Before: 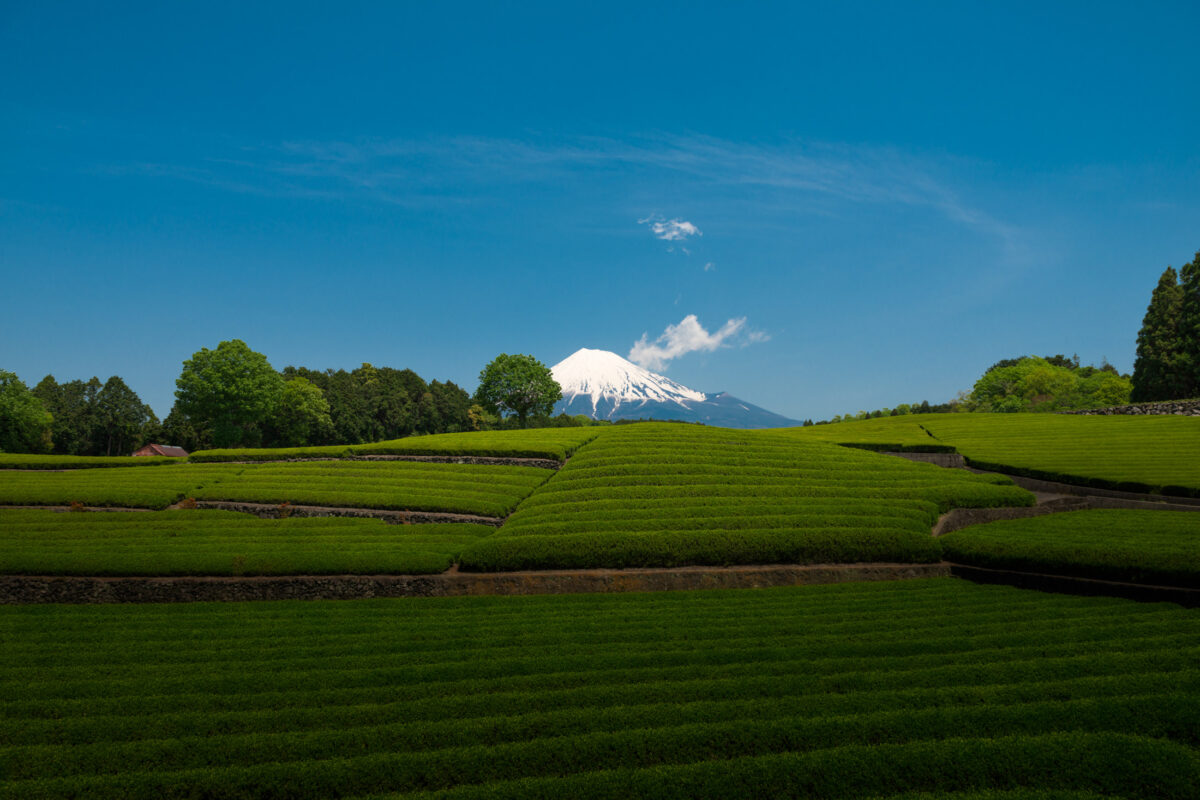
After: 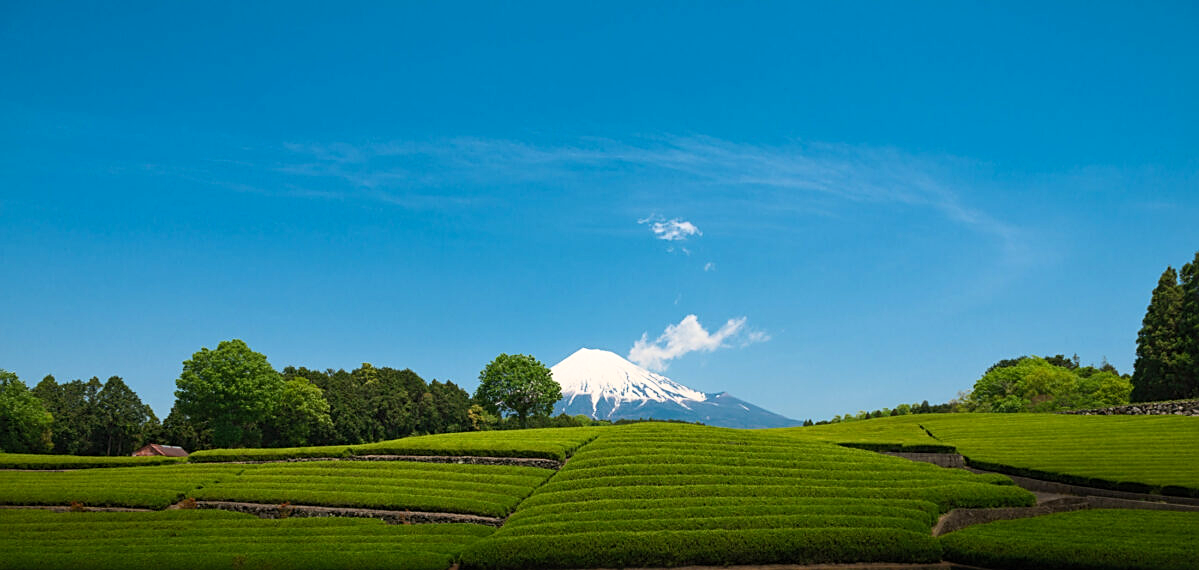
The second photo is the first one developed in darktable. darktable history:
crop: right 0%, bottom 28.748%
contrast brightness saturation: contrast 0.2, brightness 0.151, saturation 0.148
sharpen: on, module defaults
